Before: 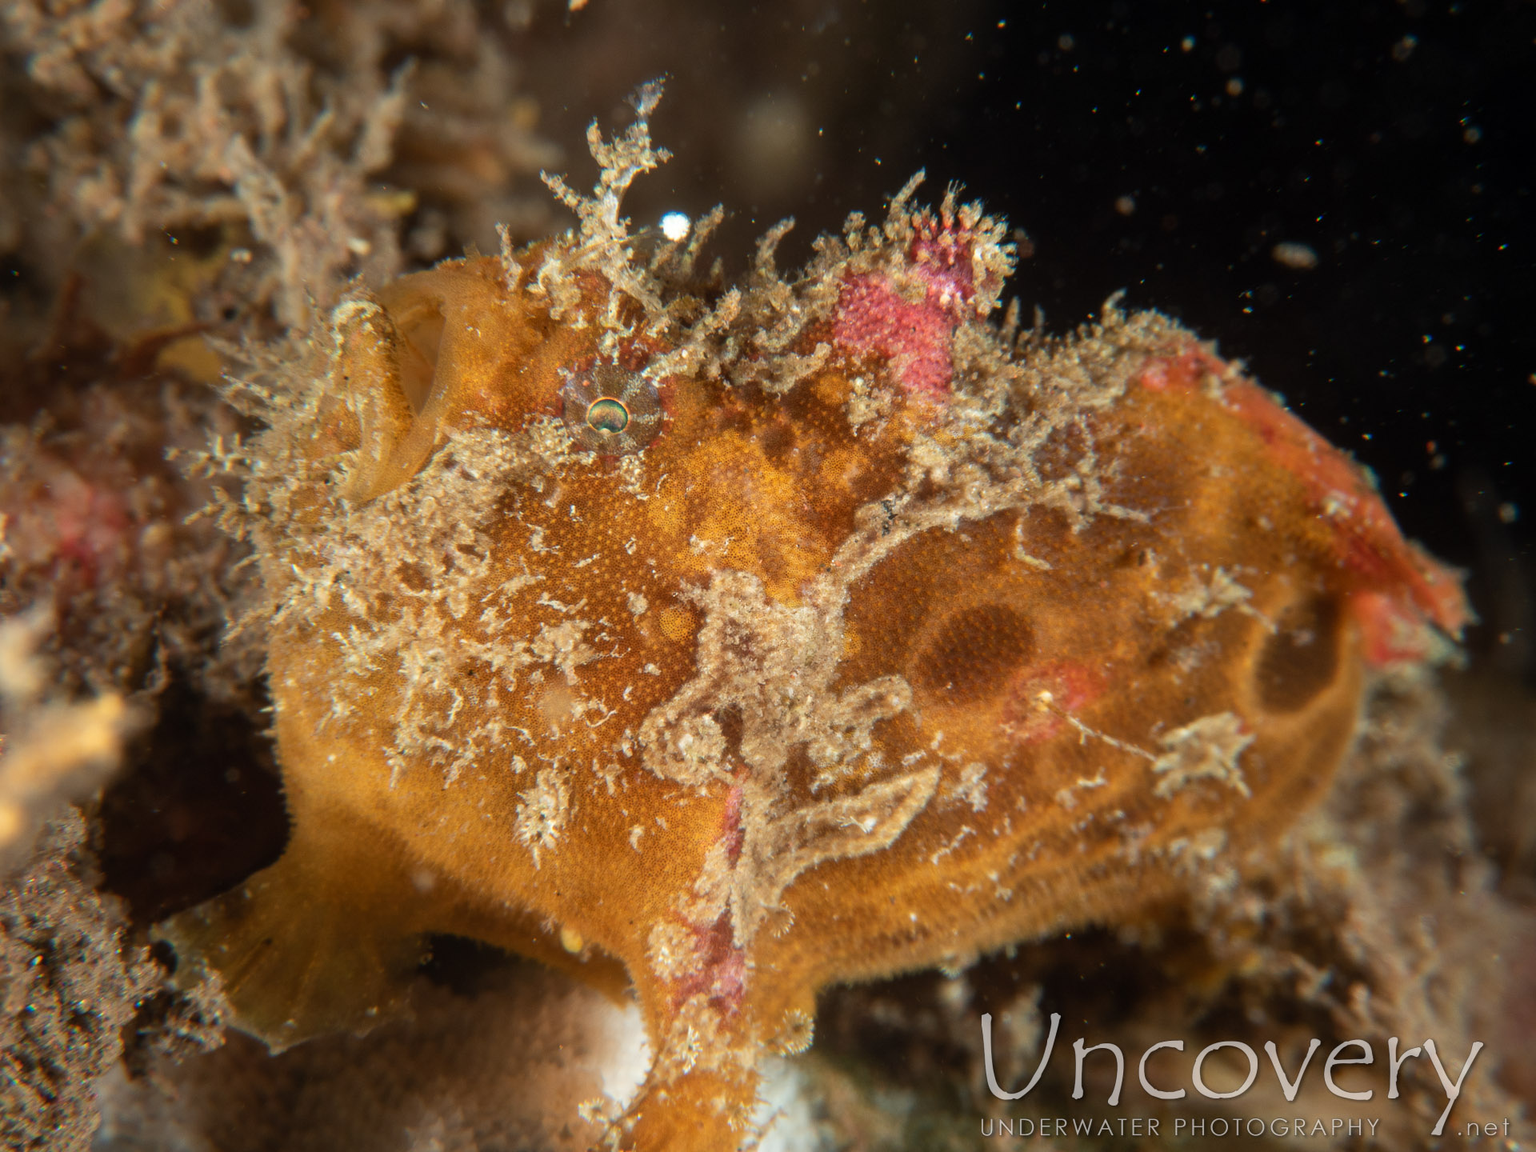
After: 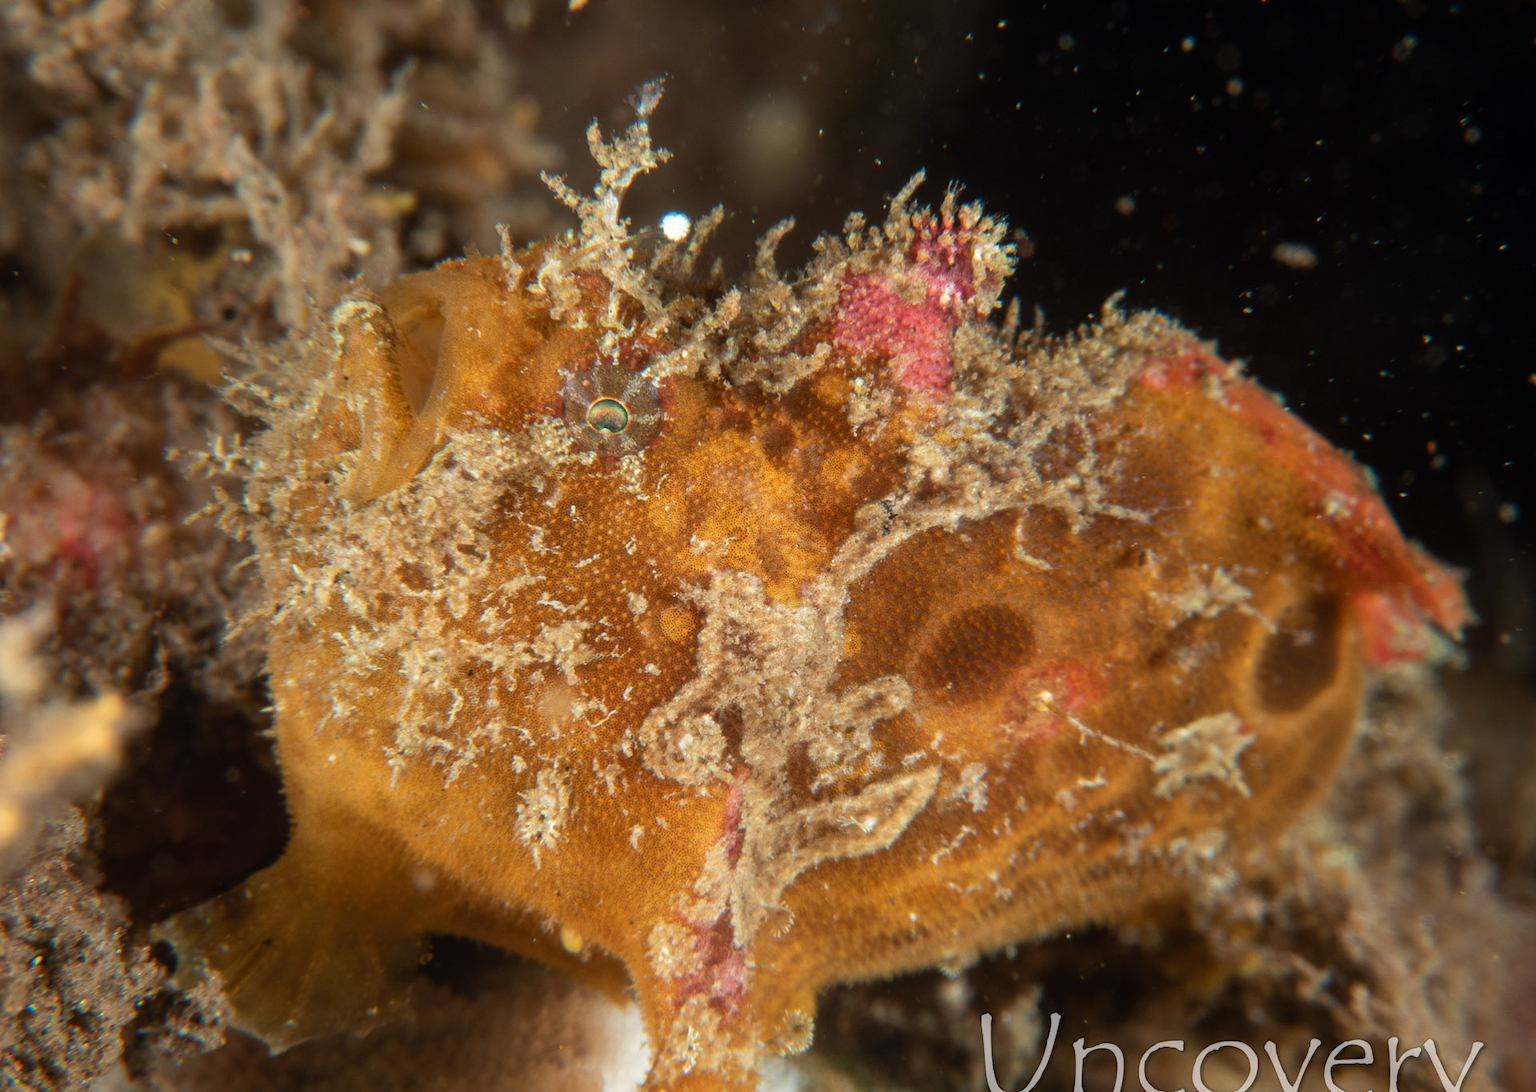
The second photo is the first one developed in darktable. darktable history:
crop and rotate: top 0.011%, bottom 5.14%
